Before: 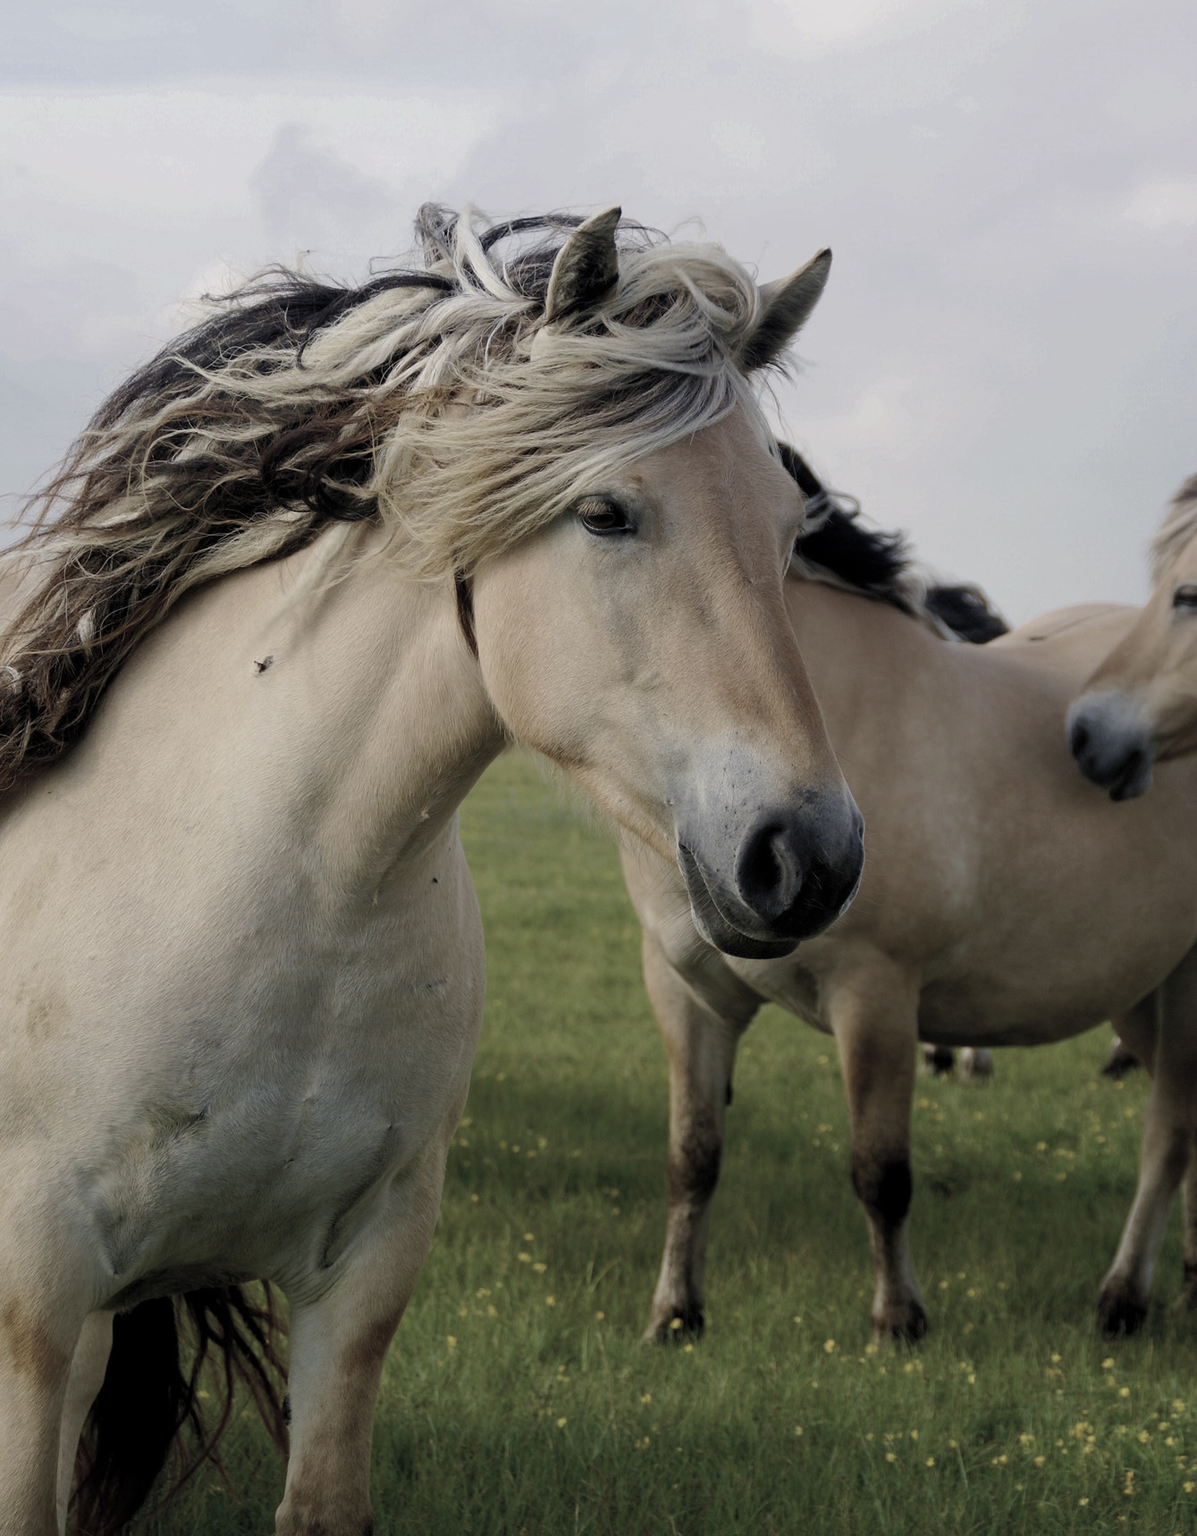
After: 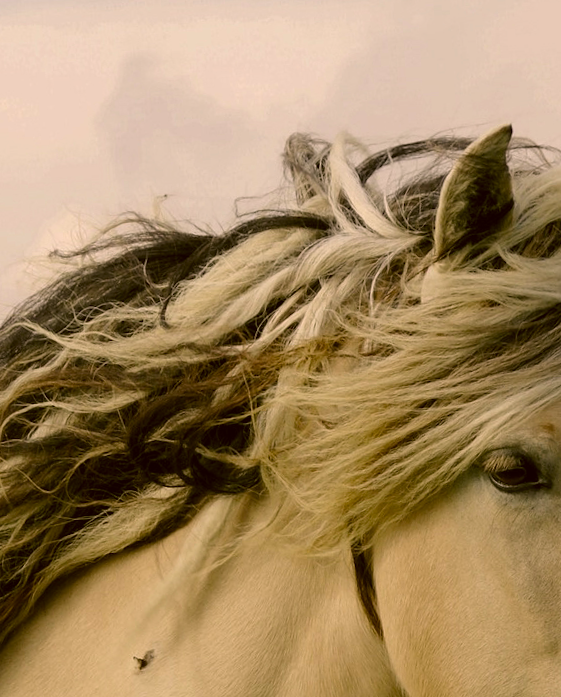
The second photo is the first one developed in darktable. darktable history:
rotate and perspective: rotation -3.52°, crop left 0.036, crop right 0.964, crop top 0.081, crop bottom 0.919
color balance rgb: linear chroma grading › global chroma 15%, perceptual saturation grading › global saturation 30%
crop and rotate: left 10.817%, top 0.062%, right 47.194%, bottom 53.626%
color correction: highlights a* 8.98, highlights b* 15.09, shadows a* -0.49, shadows b* 26.52
